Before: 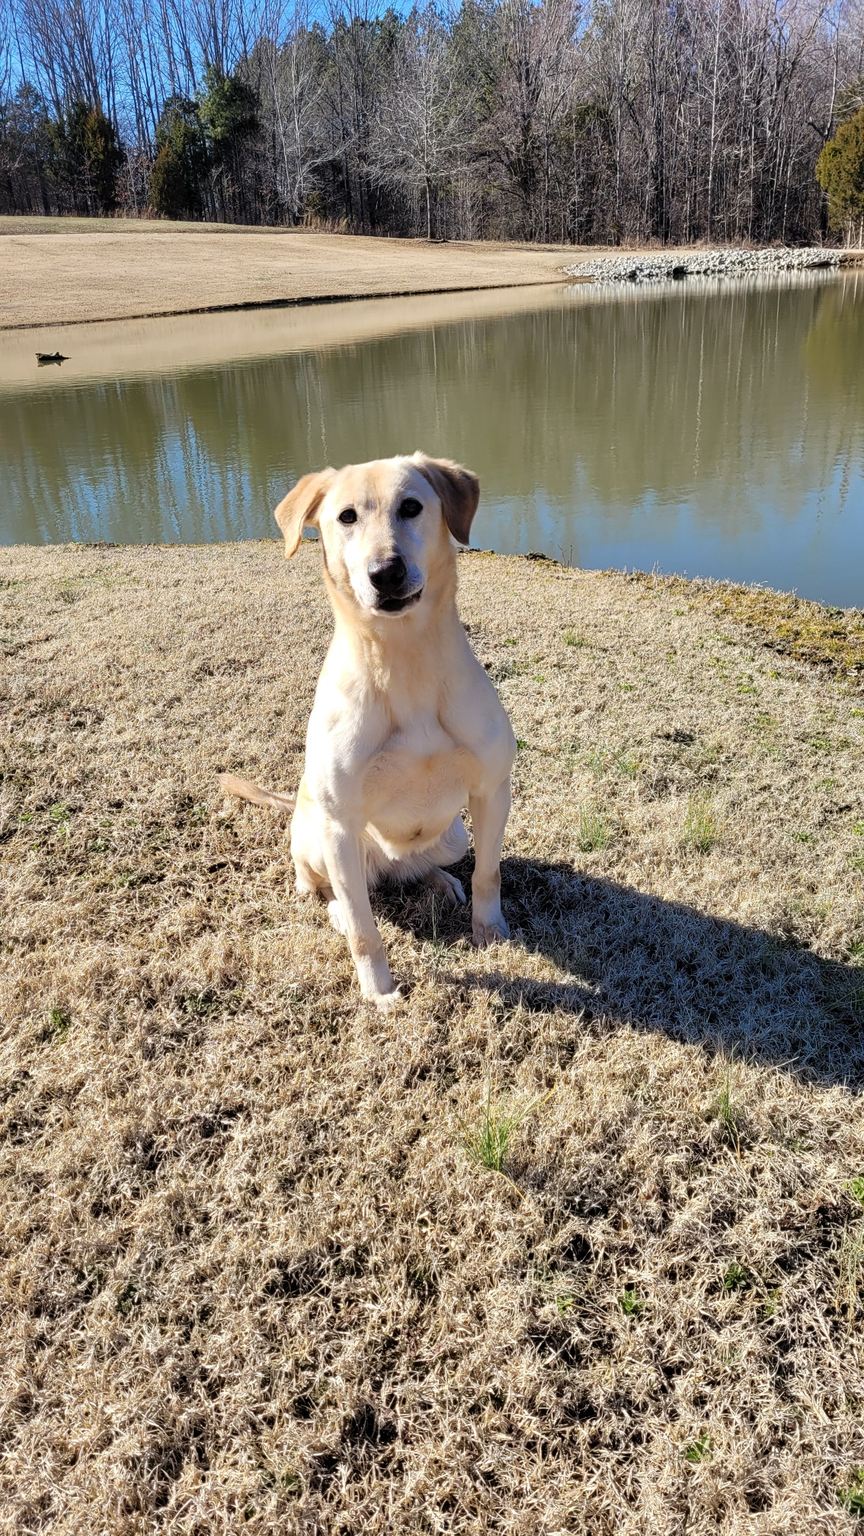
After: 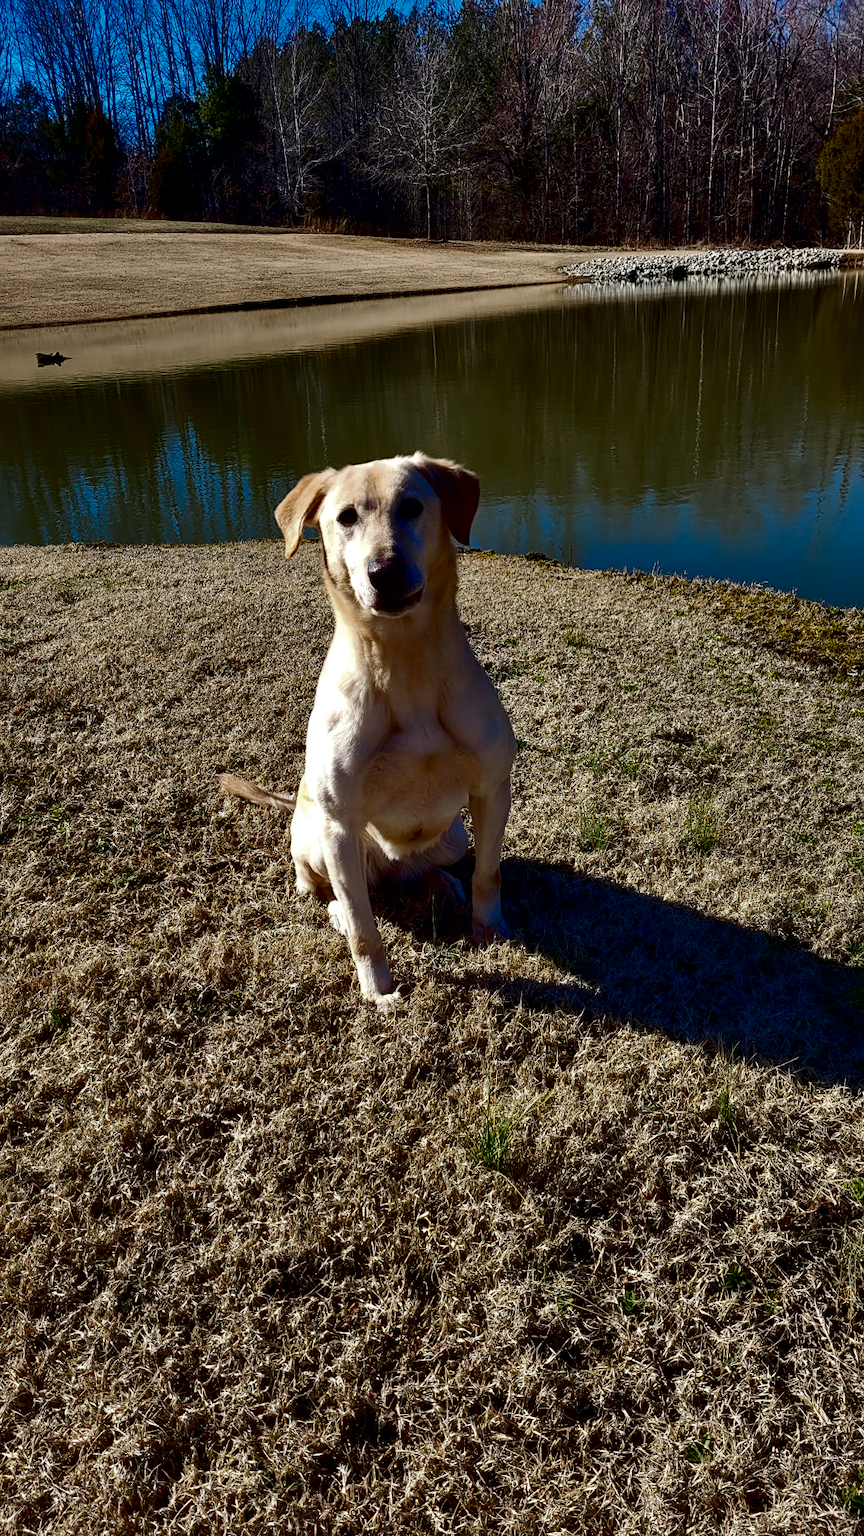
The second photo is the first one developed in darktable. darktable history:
local contrast: mode bilateral grid, contrast 20, coarseness 50, detail 120%, midtone range 0.2
color zones: curves: ch0 [(0, 0.559) (0.153, 0.551) (0.229, 0.5) (0.429, 0.5) (0.571, 0.5) (0.714, 0.5) (0.857, 0.5) (1, 0.559)]; ch1 [(0, 0.417) (0.112, 0.336) (0.213, 0.26) (0.429, 0.34) (0.571, 0.35) (0.683, 0.331) (0.857, 0.344) (1, 0.417)]
shadows and highlights: shadows 31.1, highlights 1.16, soften with gaussian
contrast brightness saturation: brightness -0.987, saturation 0.986
